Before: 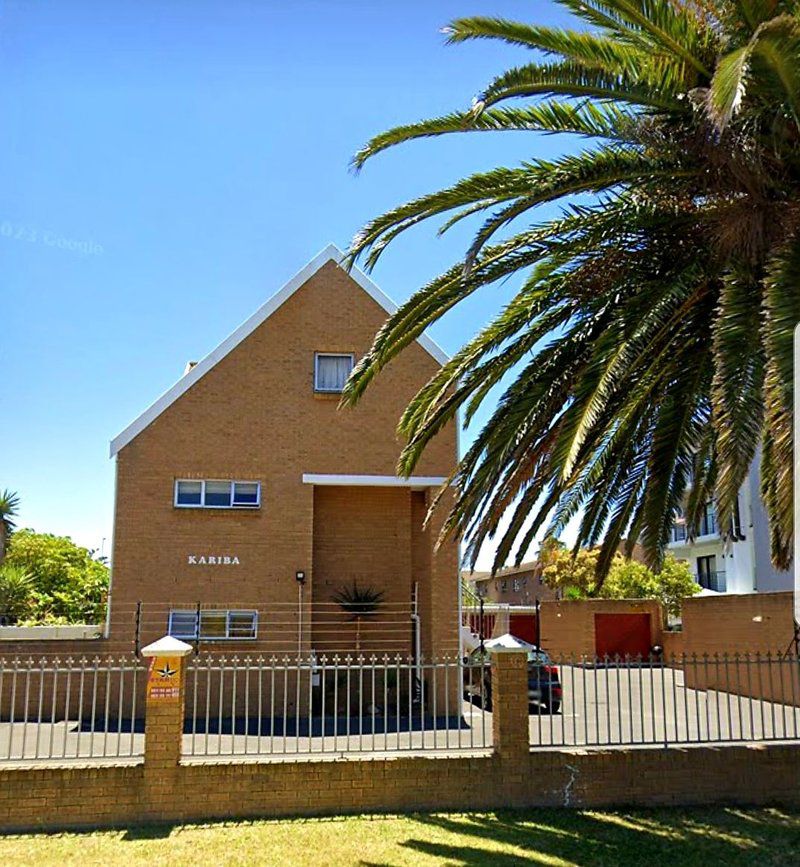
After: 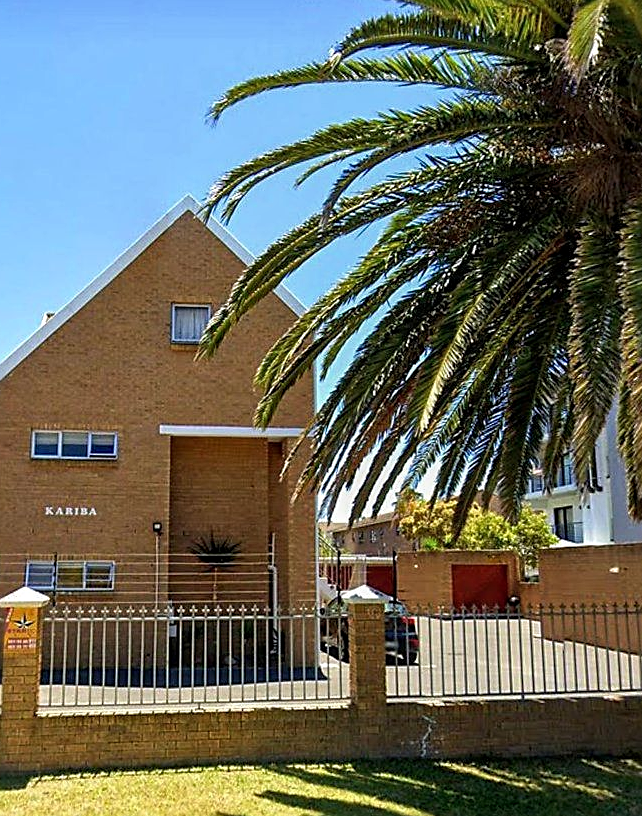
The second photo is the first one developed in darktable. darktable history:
crop and rotate: left 17.959%, top 5.771%, right 1.742%
sharpen: on, module defaults
local contrast: on, module defaults
